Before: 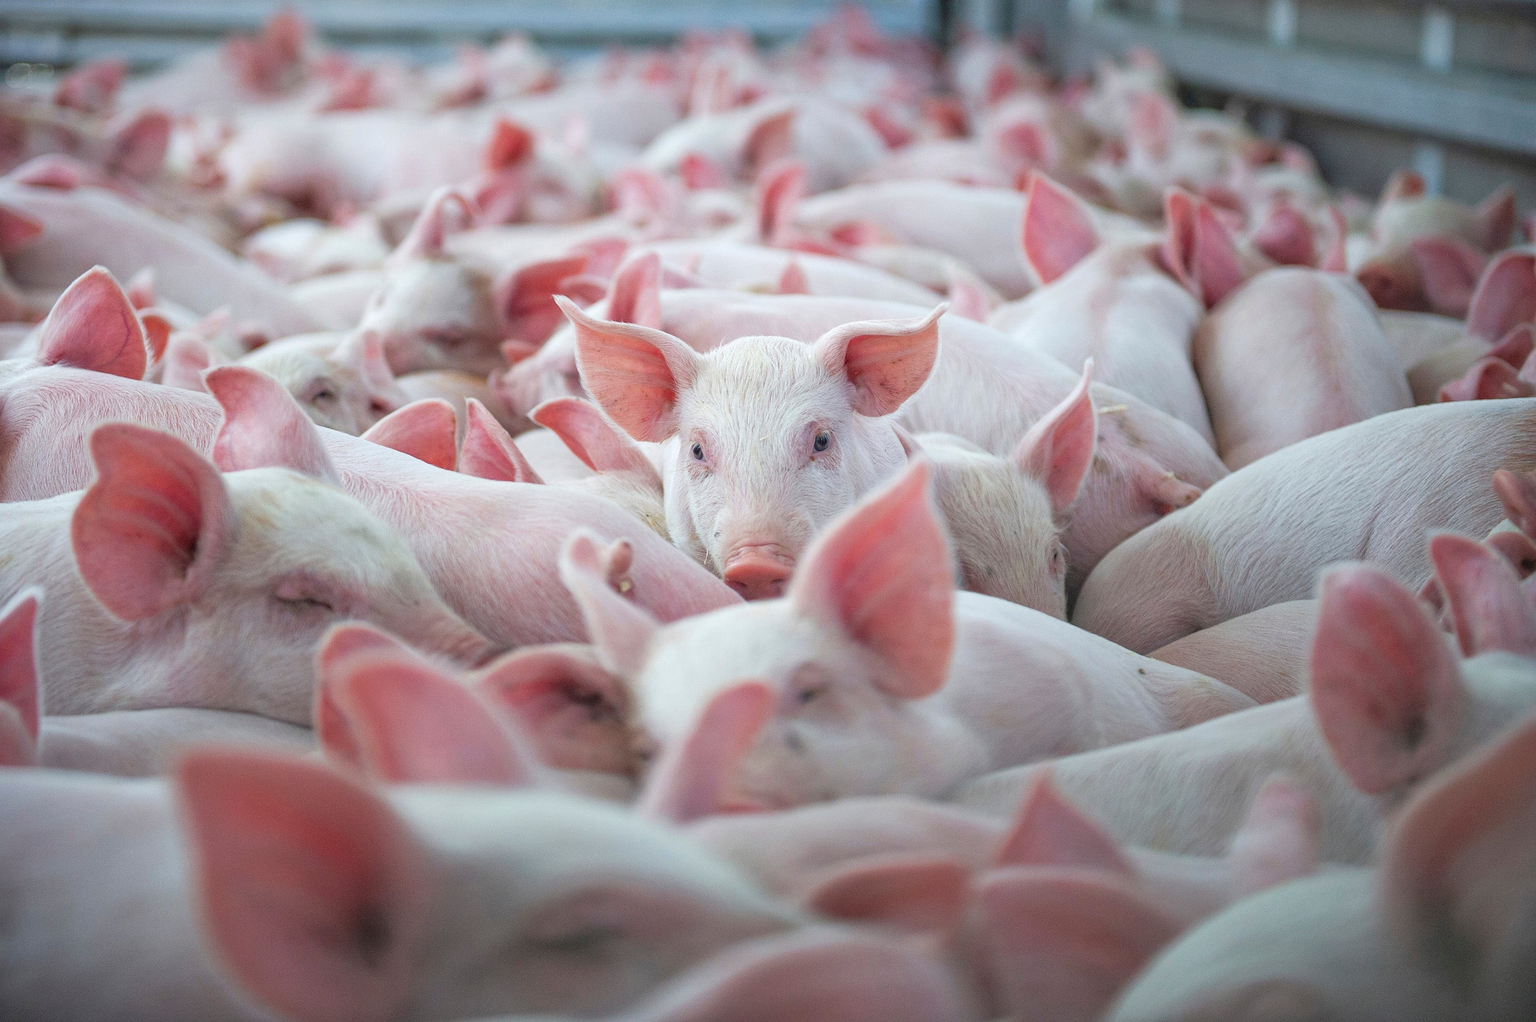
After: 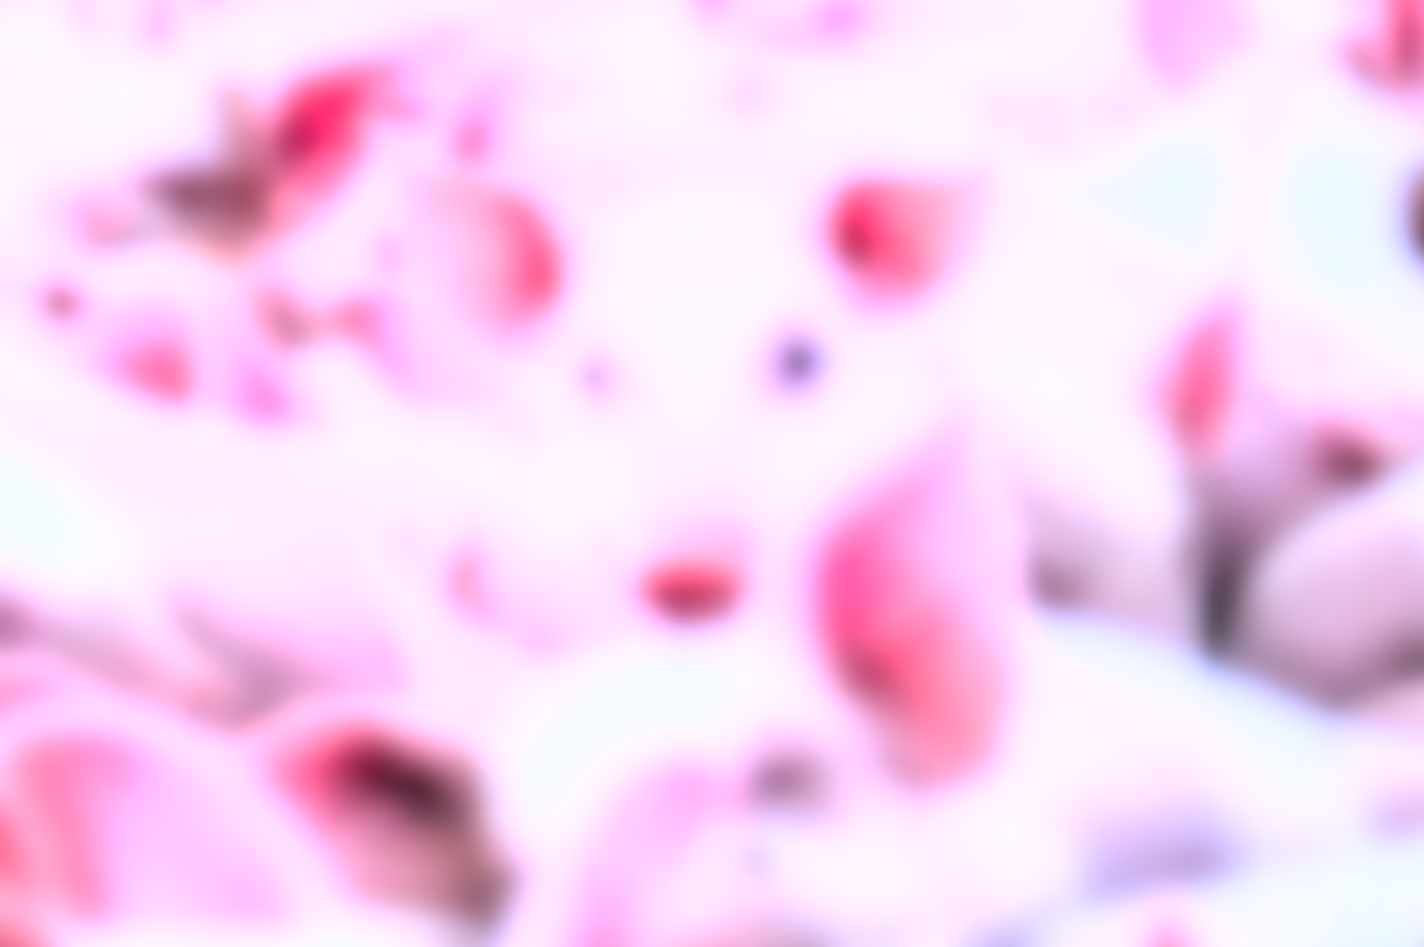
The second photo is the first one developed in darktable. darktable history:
lowpass: radius 16, unbound 0
sharpen: on, module defaults
color correction: highlights a* -0.772, highlights b* -8.92
crop and rotate: left 22.13%, top 22.054%, right 22.026%, bottom 22.102%
shadows and highlights: shadows 60, soften with gaussian
exposure: black level correction 0, exposure 1.75 EV, compensate exposure bias true, compensate highlight preservation false
white balance: red 1.066, blue 1.119
